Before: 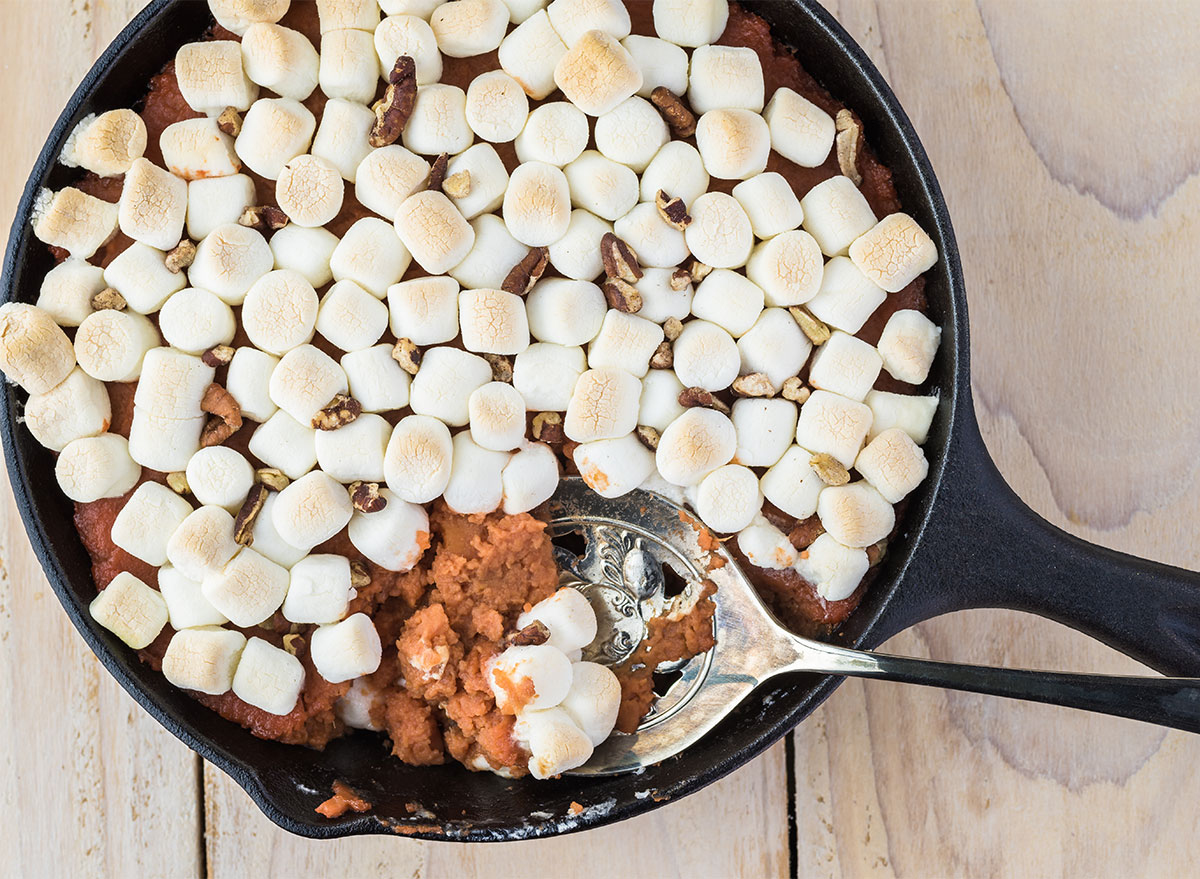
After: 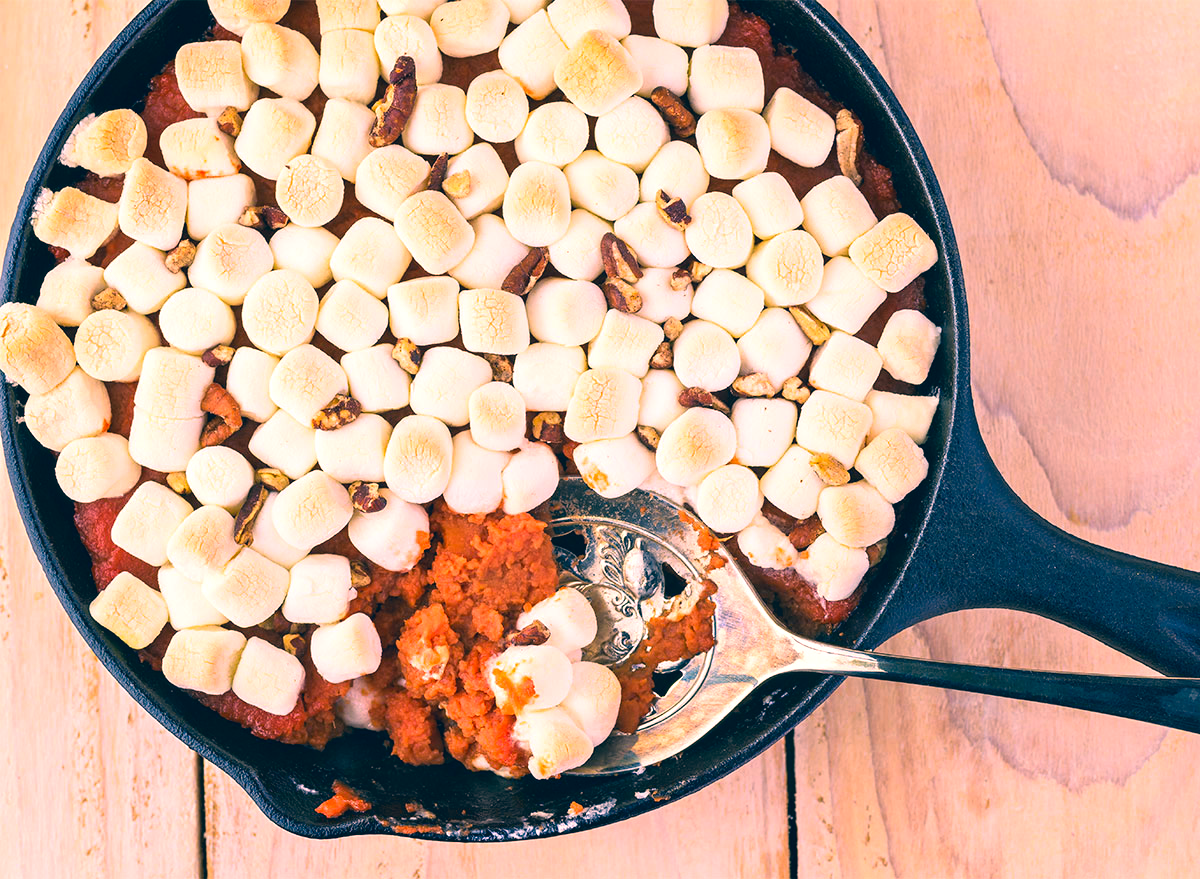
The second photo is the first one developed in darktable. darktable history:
exposure: exposure 0.408 EV, compensate highlight preservation false
color correction: highlights a* 16.68, highlights b* 0.269, shadows a* -15.31, shadows b* -14.33, saturation 1.49
color calibration: x 0.33, y 0.346, temperature 5662.49 K
